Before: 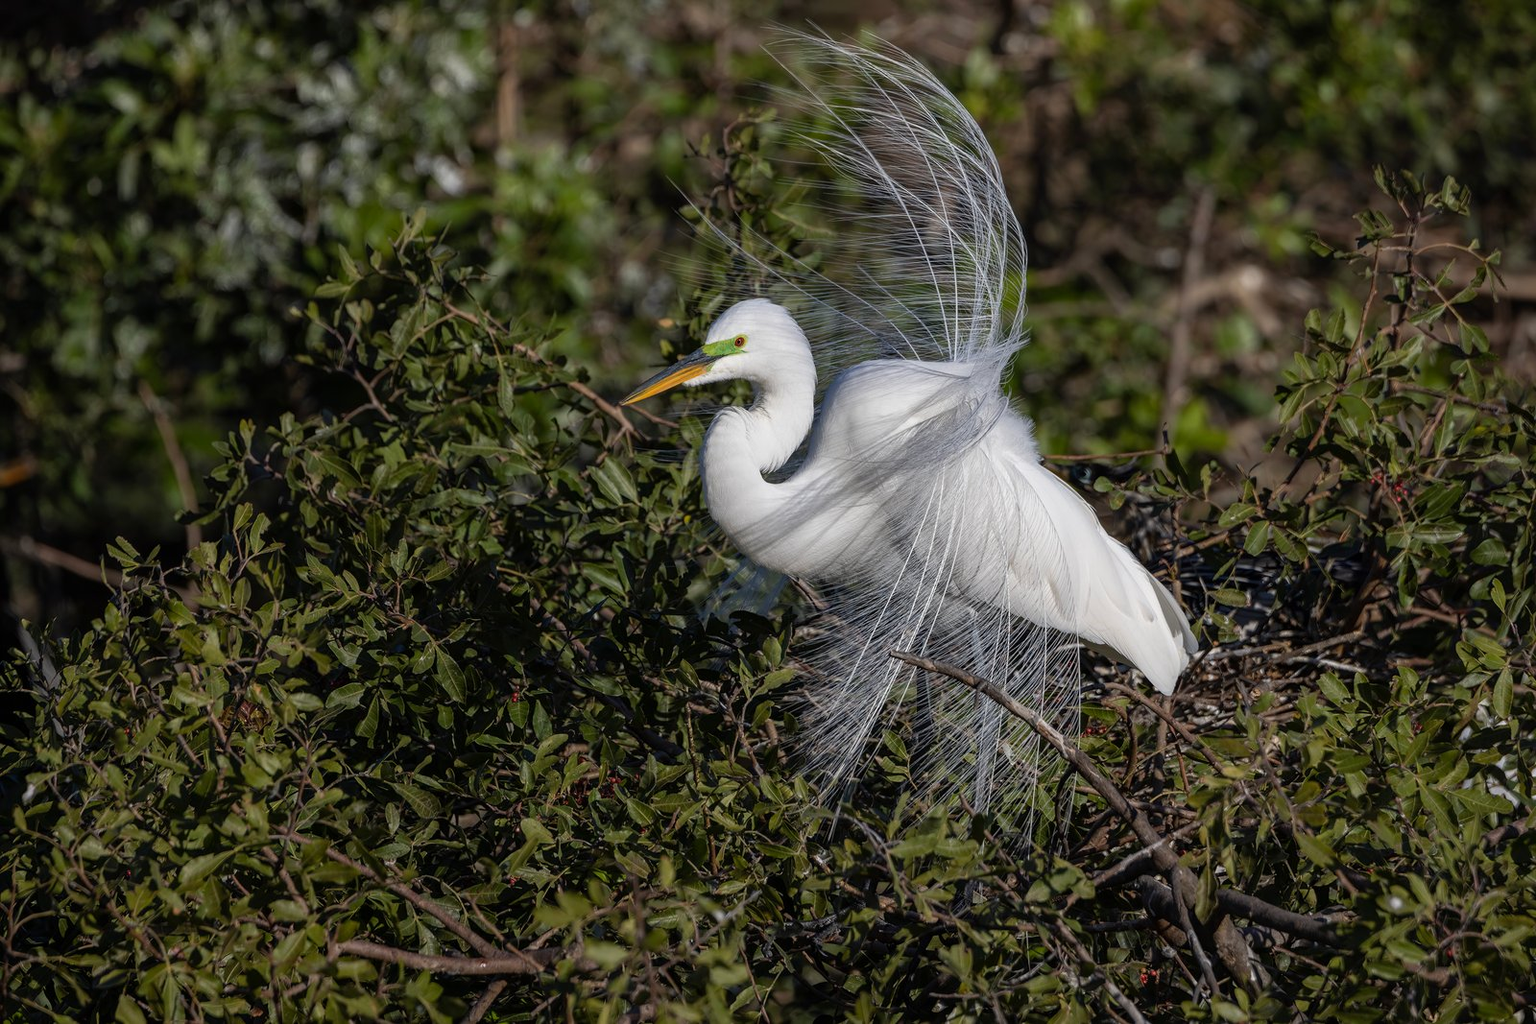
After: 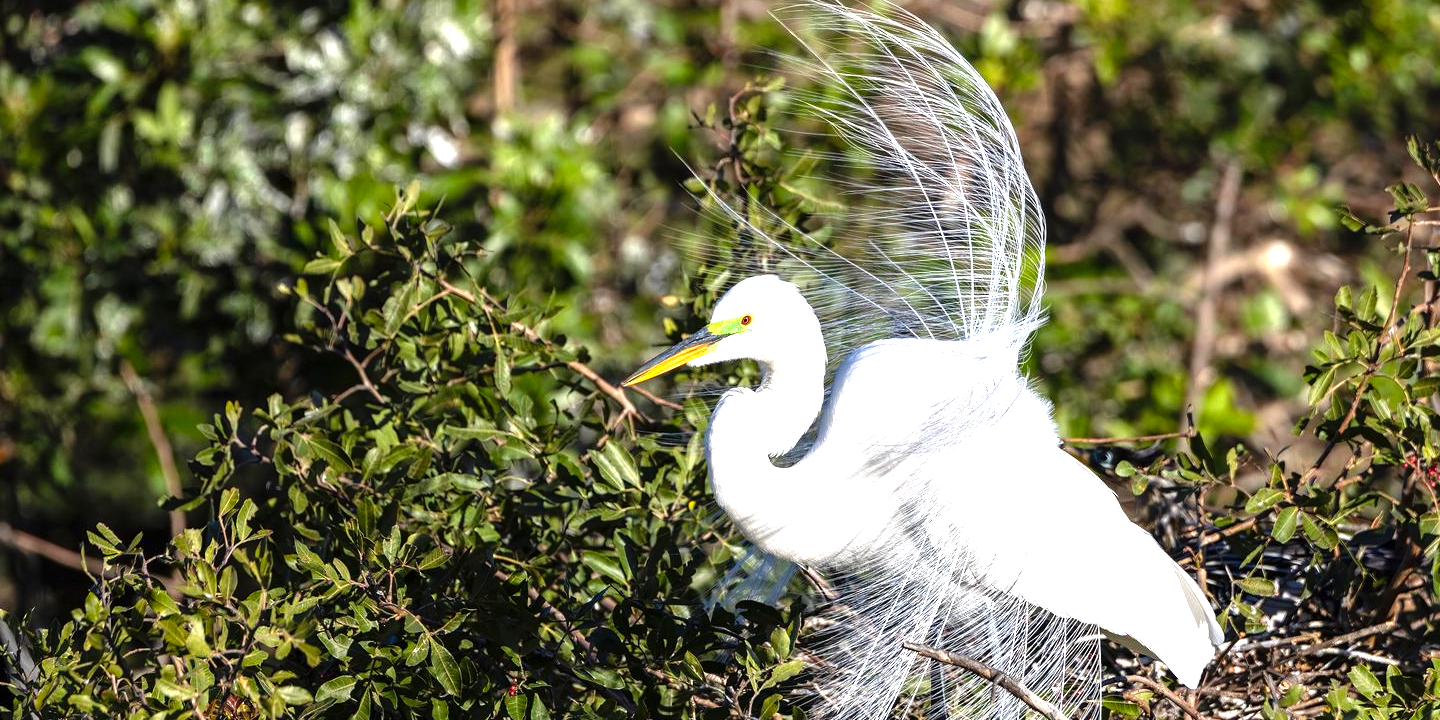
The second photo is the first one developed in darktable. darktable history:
levels: levels [0, 0.281, 0.562]
crop: left 1.509%, top 3.452%, right 7.696%, bottom 28.452%
